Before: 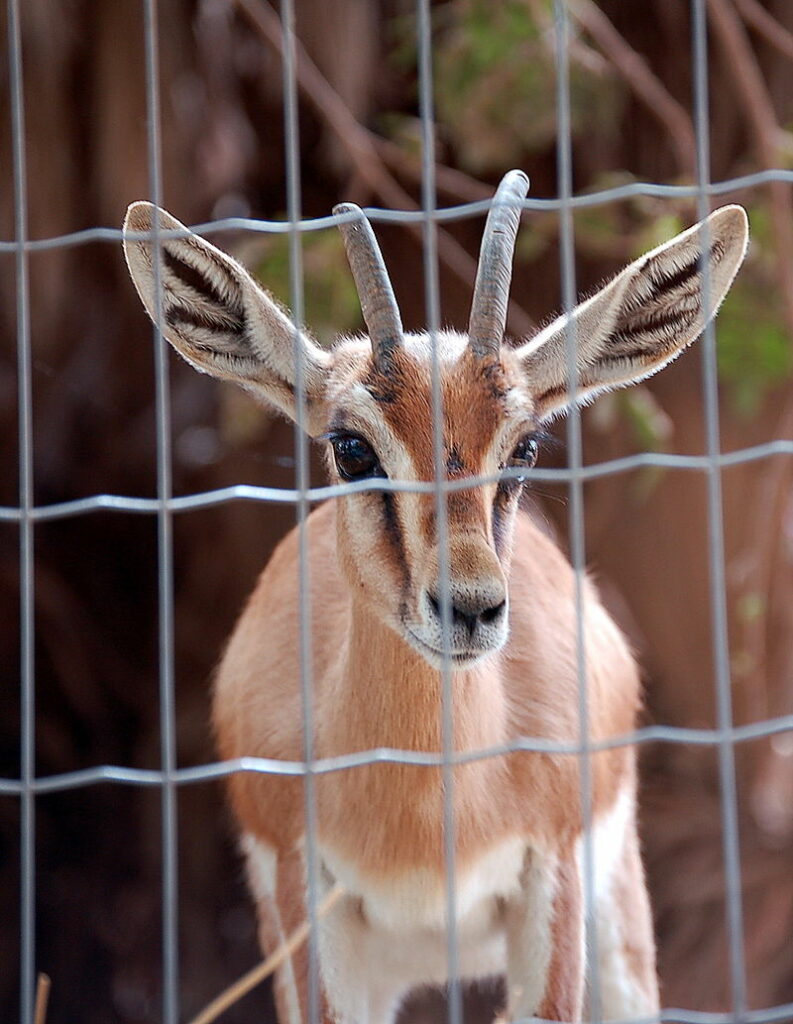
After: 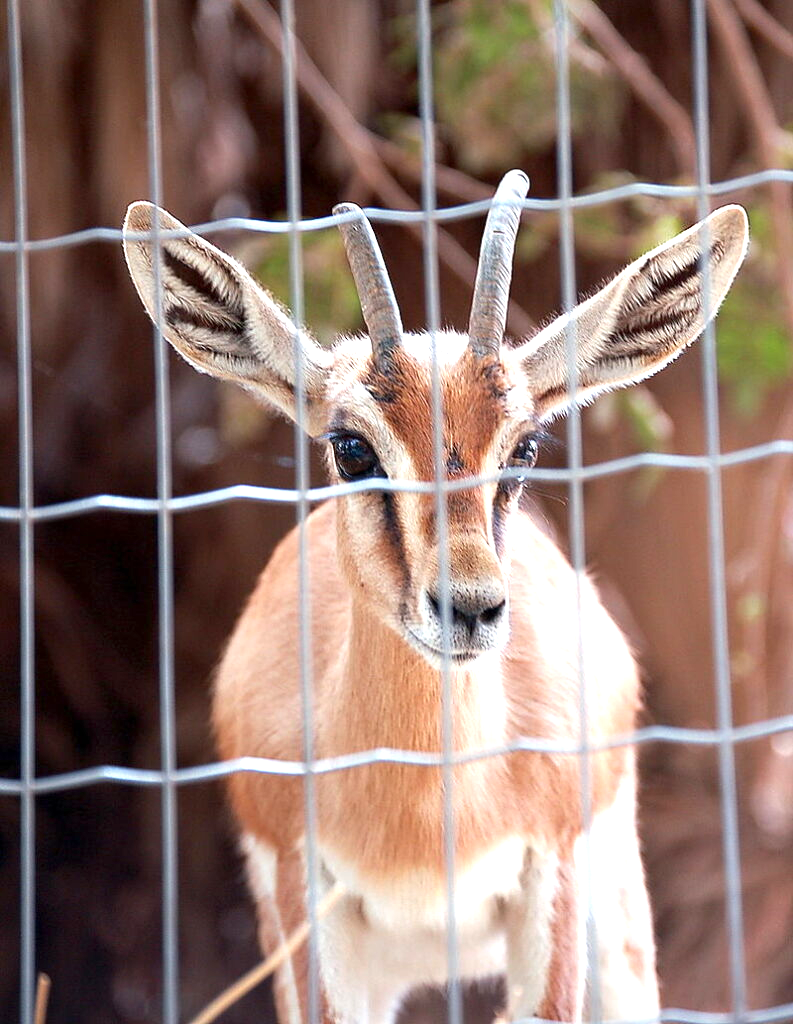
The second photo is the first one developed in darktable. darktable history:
exposure: black level correction 0, exposure 0.936 EV, compensate exposure bias true, compensate highlight preservation false
